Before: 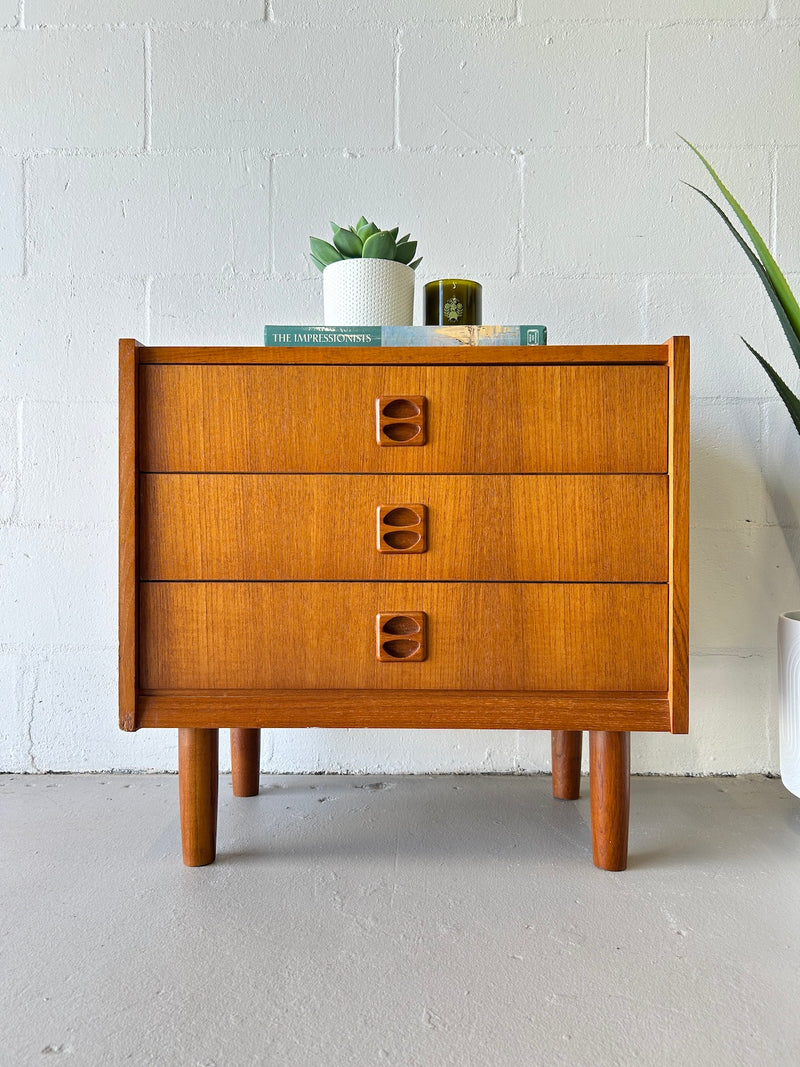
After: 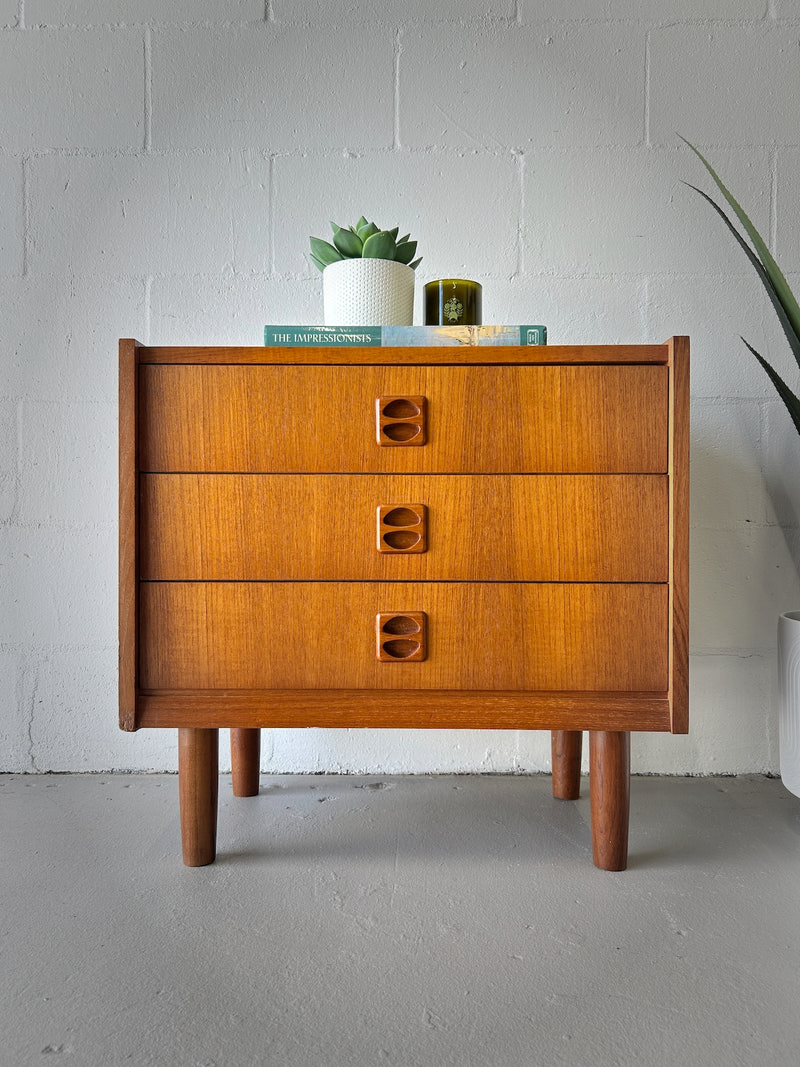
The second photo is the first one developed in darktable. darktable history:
vignetting: fall-off start 47.91%, automatic ratio true, width/height ratio 1.286, unbound false
